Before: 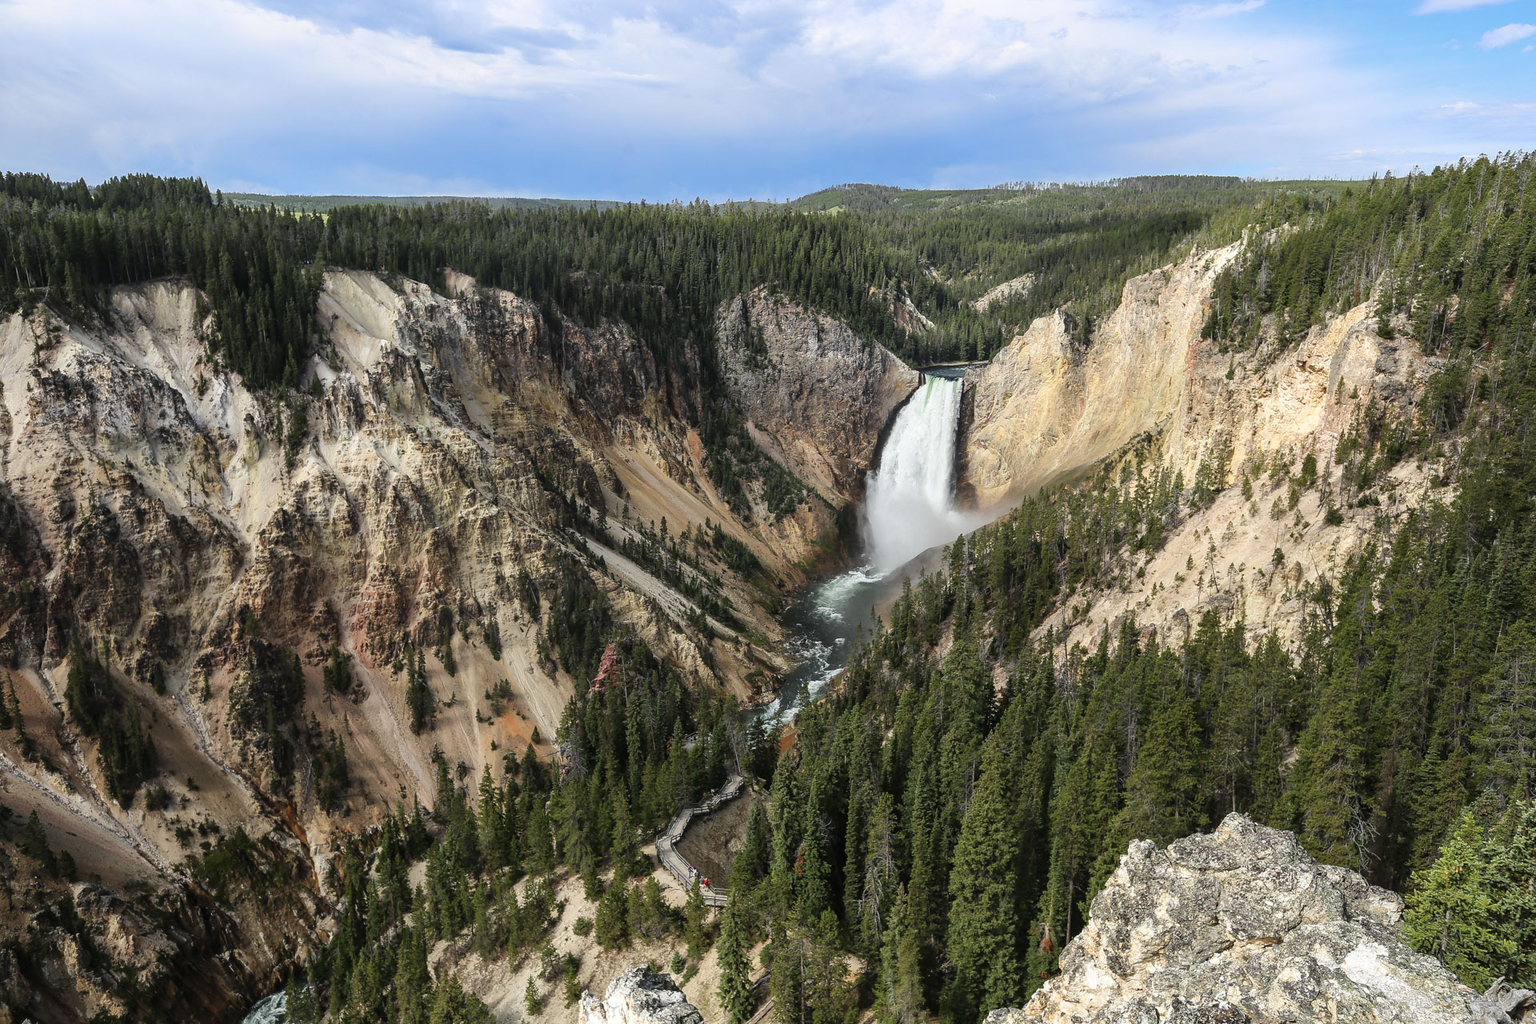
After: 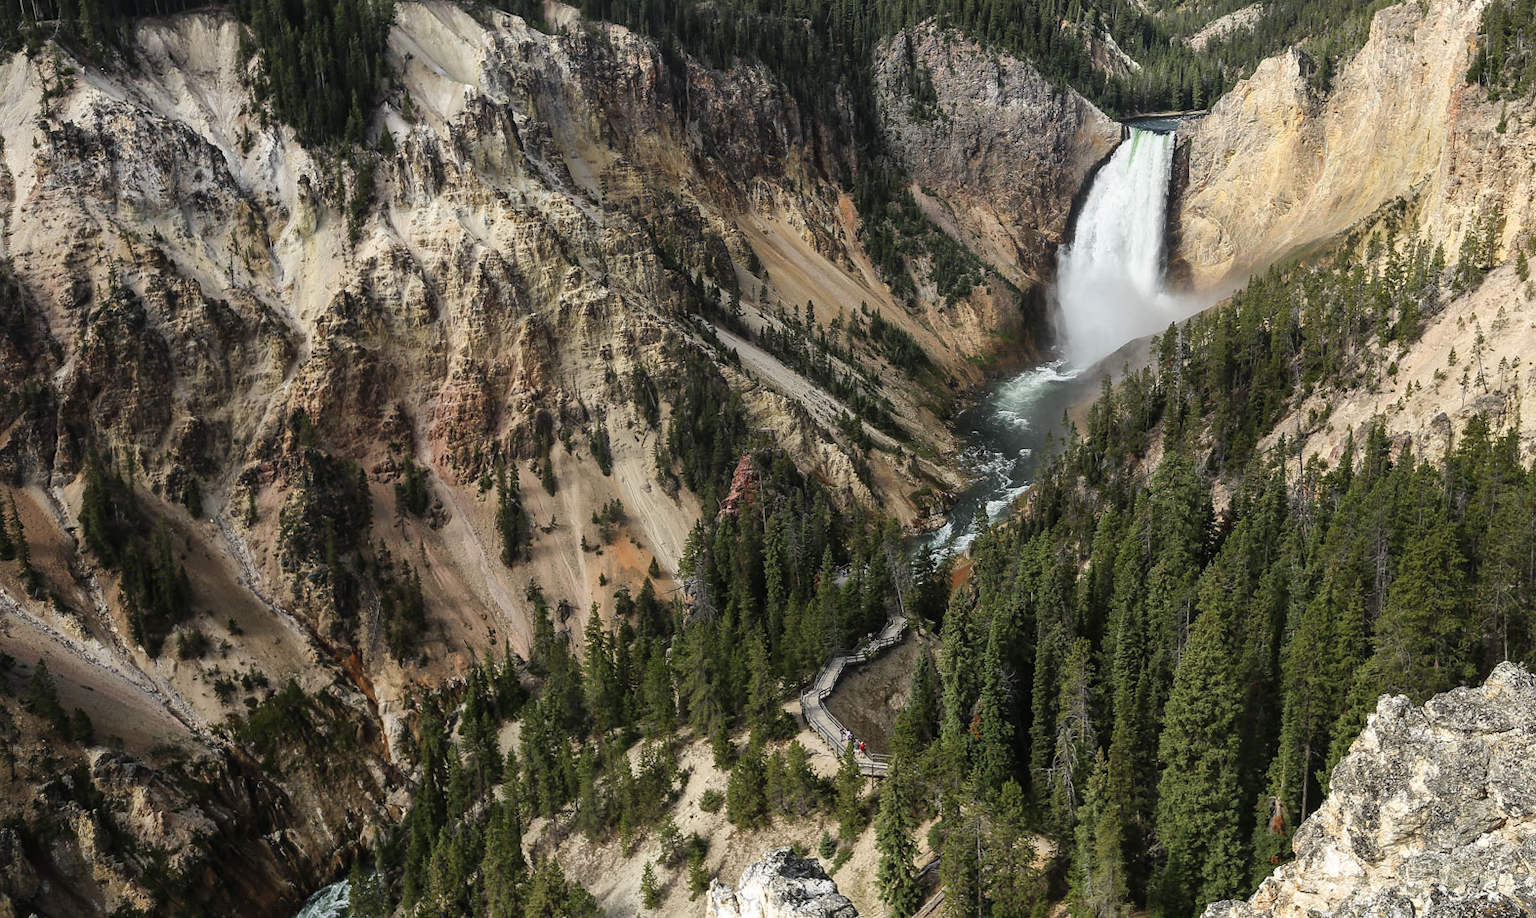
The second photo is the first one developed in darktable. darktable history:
crop: top 26.469%, right 18.039%
